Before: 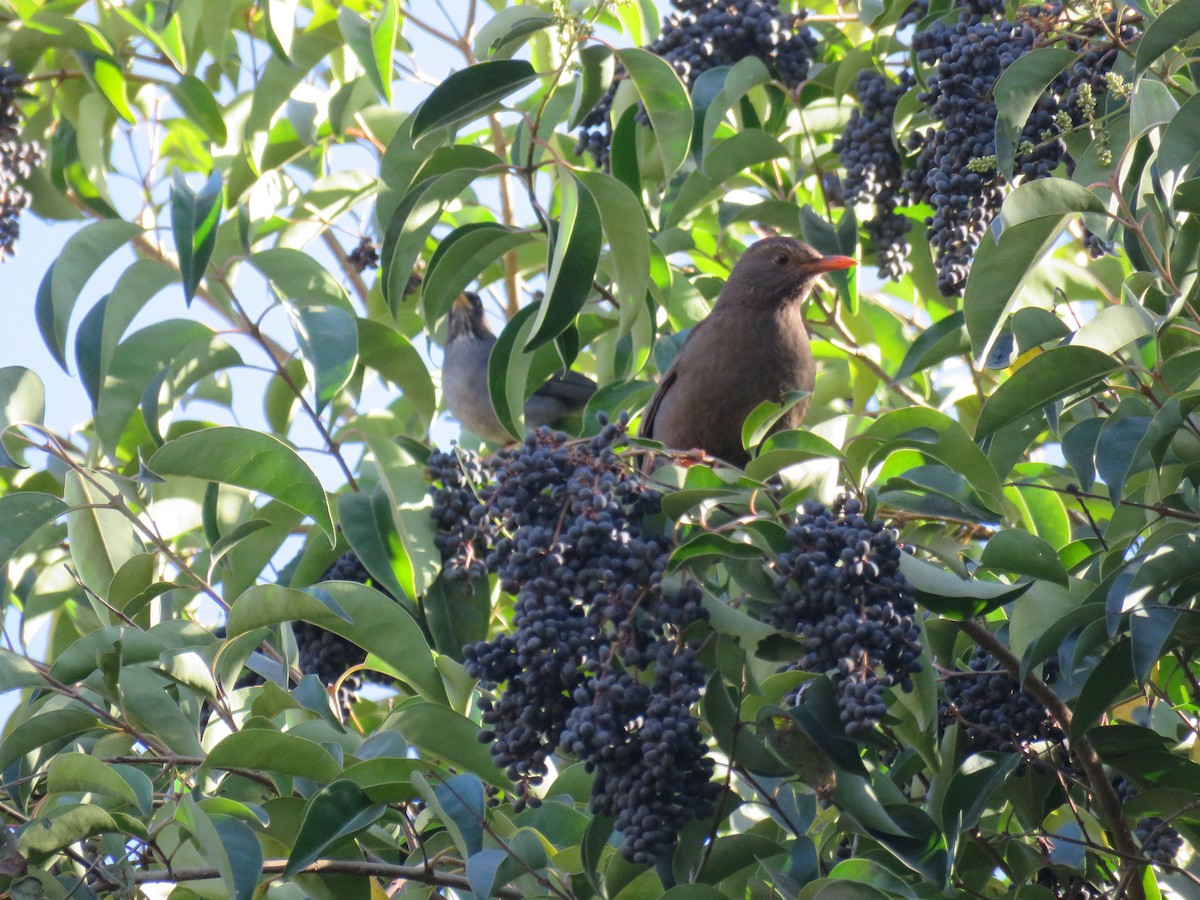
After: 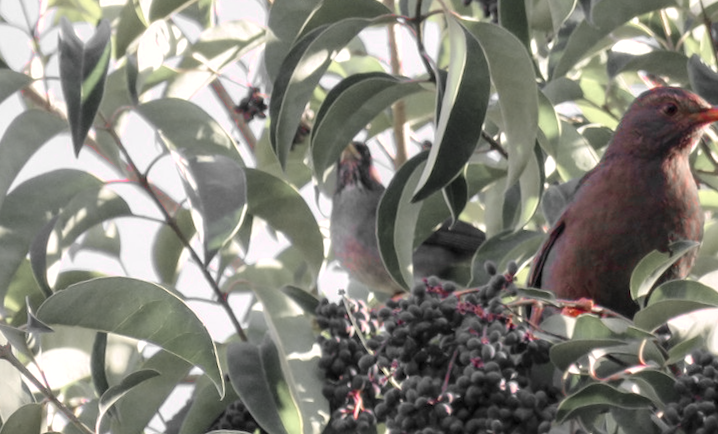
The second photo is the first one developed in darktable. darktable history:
local contrast: shadows 94%
rotate and perspective: rotation -5°, crop left 0.05, crop right 0.952, crop top 0.11, crop bottom 0.89
color zones: curves: ch1 [(0, 0.831) (0.08, 0.771) (0.157, 0.268) (0.241, 0.207) (0.562, -0.005) (0.714, -0.013) (0.876, 0.01) (1, 0.831)]
color correction: highlights a* 7.34, highlights b* 4.37
crop and rotate: angle -4.99°, left 2.122%, top 6.945%, right 27.566%, bottom 30.519%
